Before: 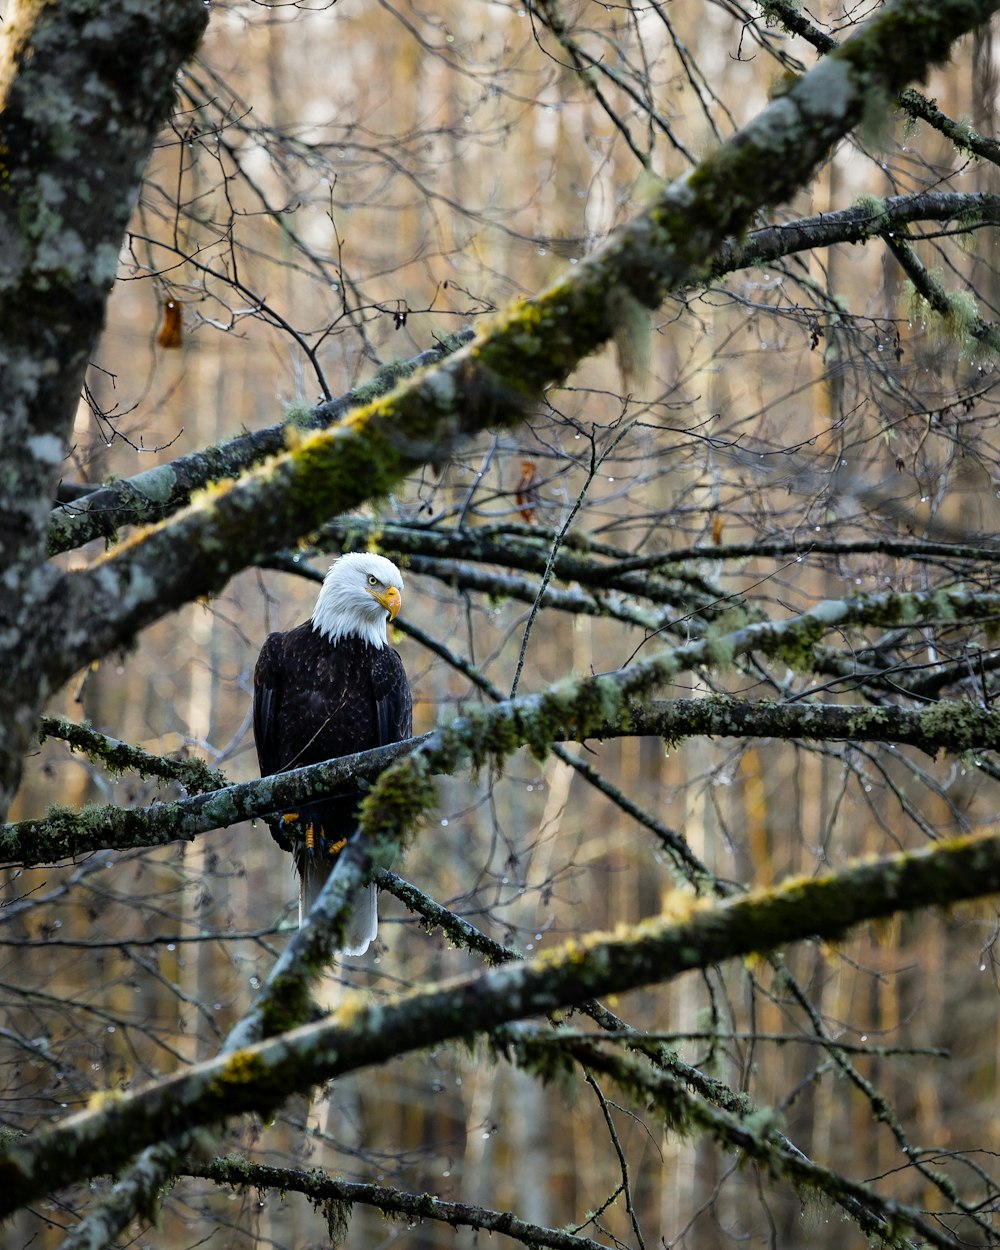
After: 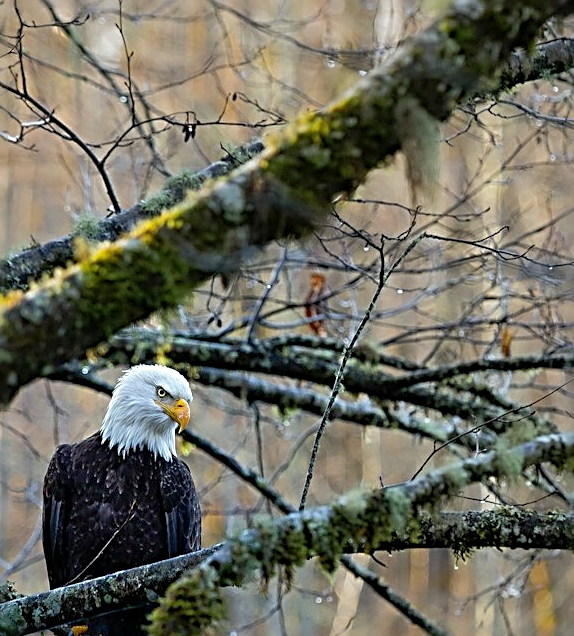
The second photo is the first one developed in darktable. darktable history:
crop: left 21.102%, top 15.071%, right 21.438%, bottom 34.041%
shadows and highlights: on, module defaults
sharpen: radius 3.037, amount 0.763
